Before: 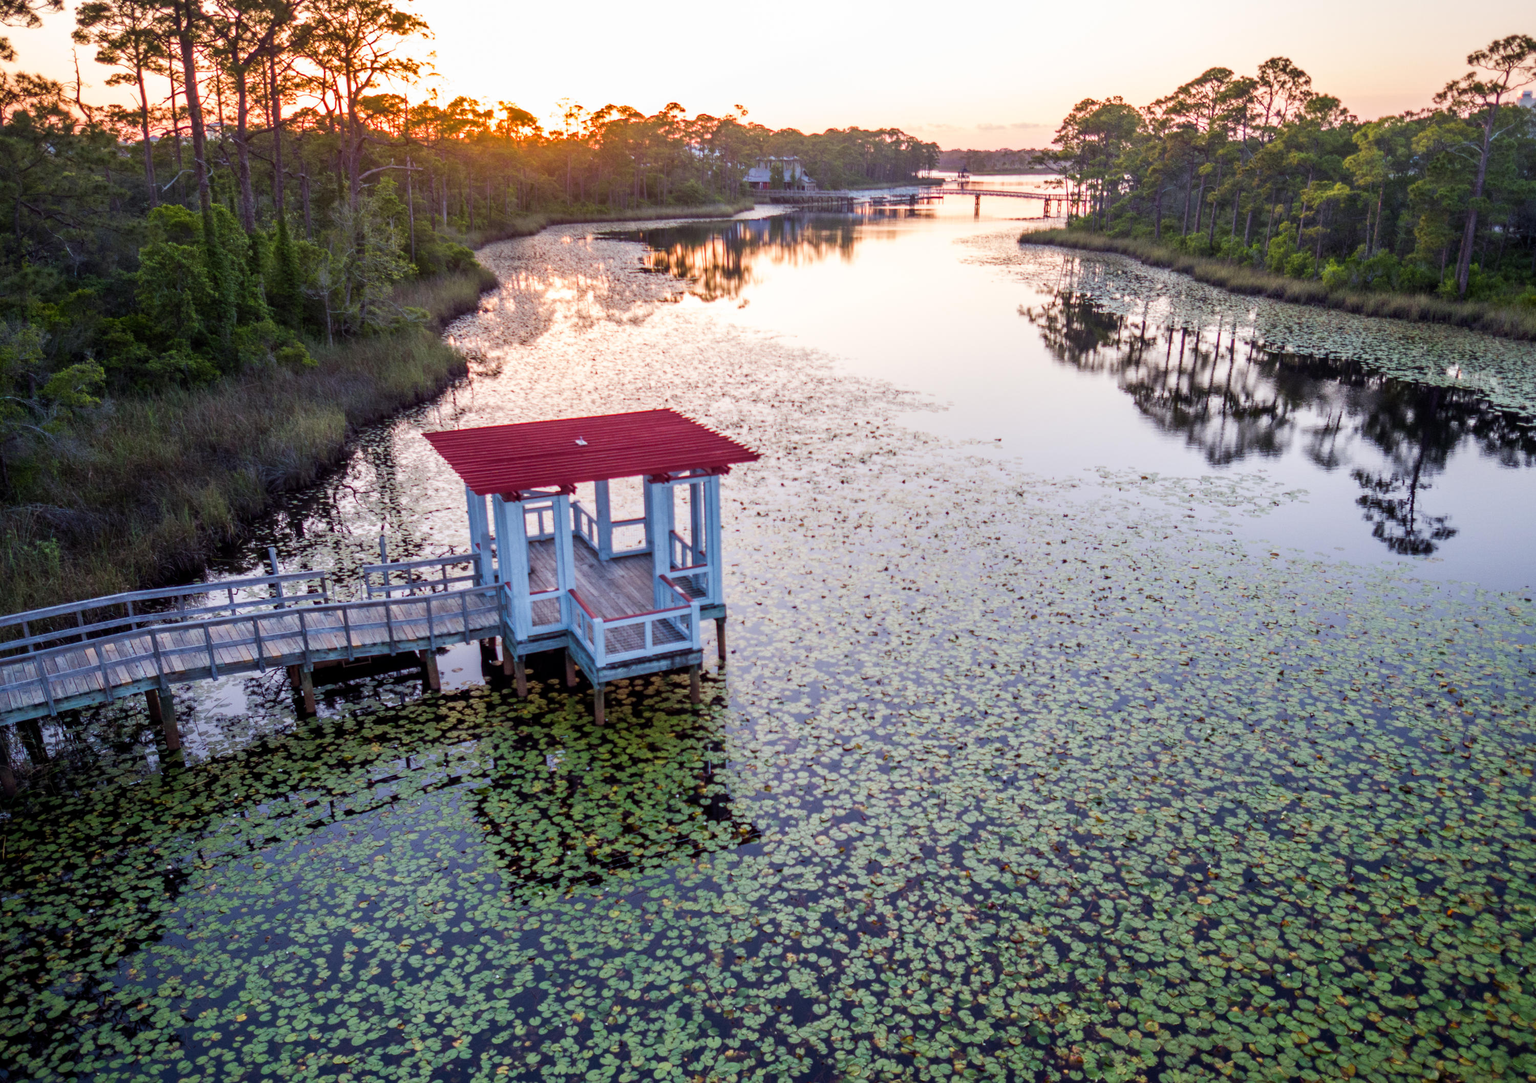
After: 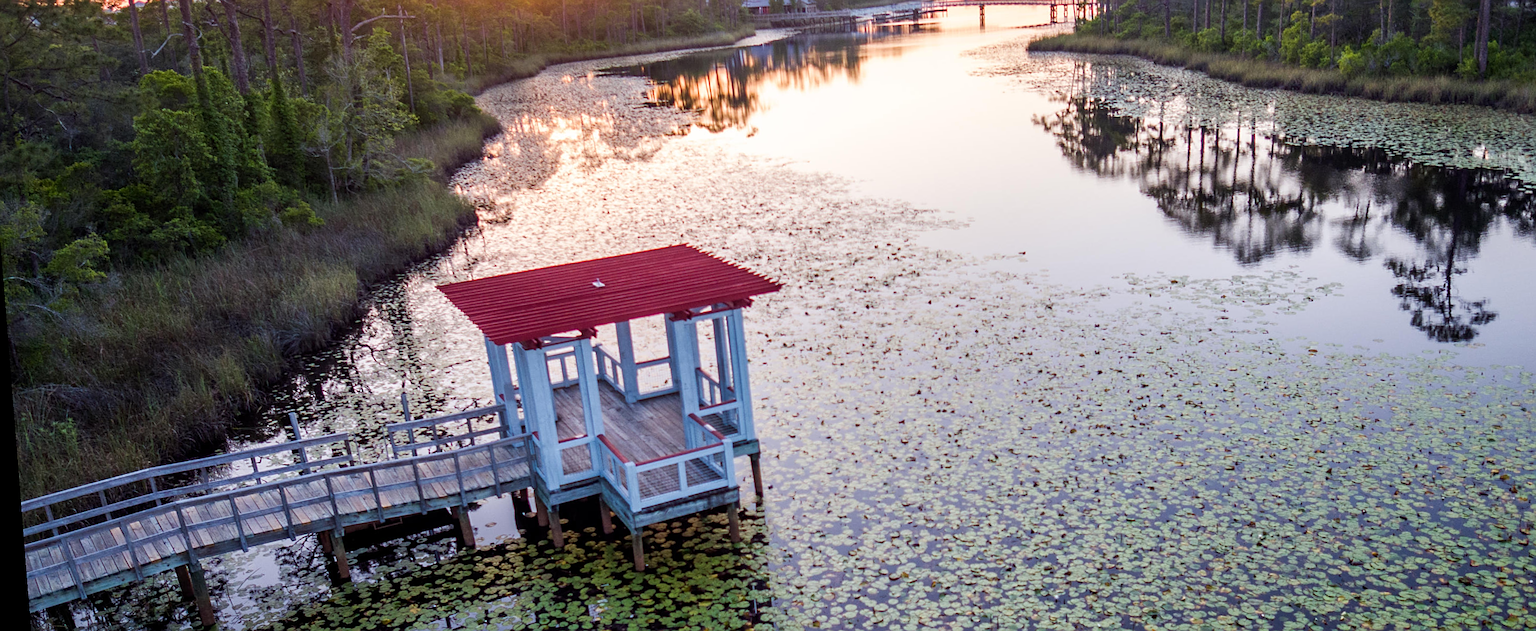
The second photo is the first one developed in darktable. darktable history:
sharpen: on, module defaults
crop: left 1.744%, top 19.225%, right 5.069%, bottom 28.357%
rotate and perspective: rotation -4.2°, shear 0.006, automatic cropping off
